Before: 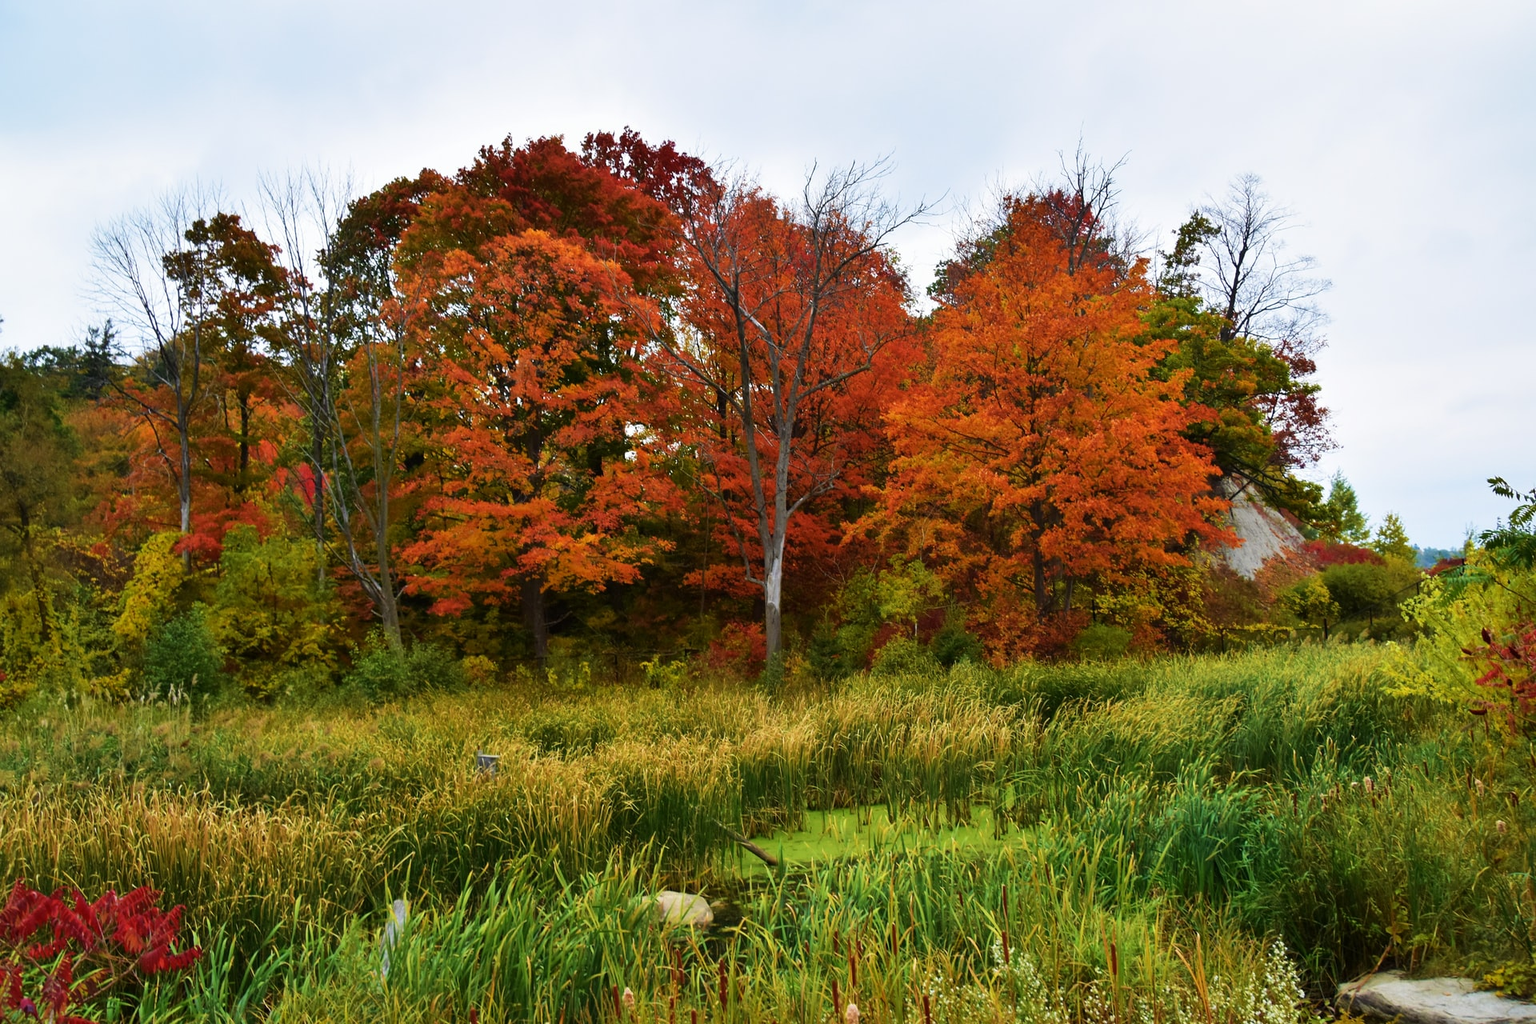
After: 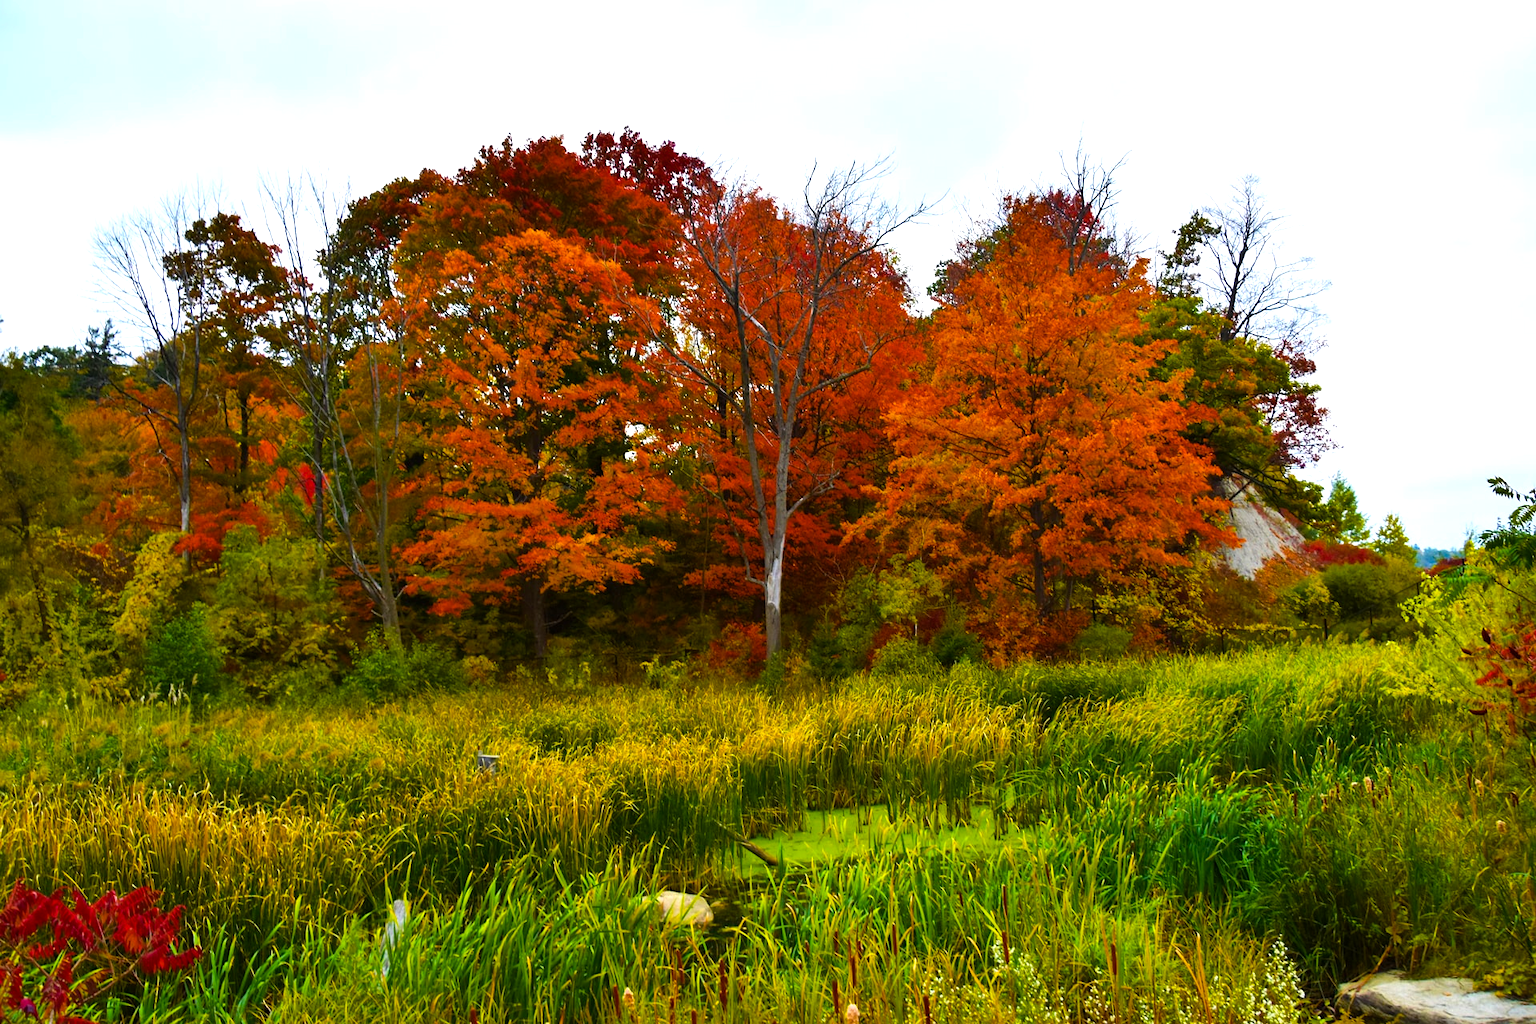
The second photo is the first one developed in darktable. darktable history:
color balance rgb: linear chroma grading › global chroma 8.883%, perceptual saturation grading › global saturation 19.283%, perceptual brilliance grading › highlights 11.592%, global vibrance 20%
